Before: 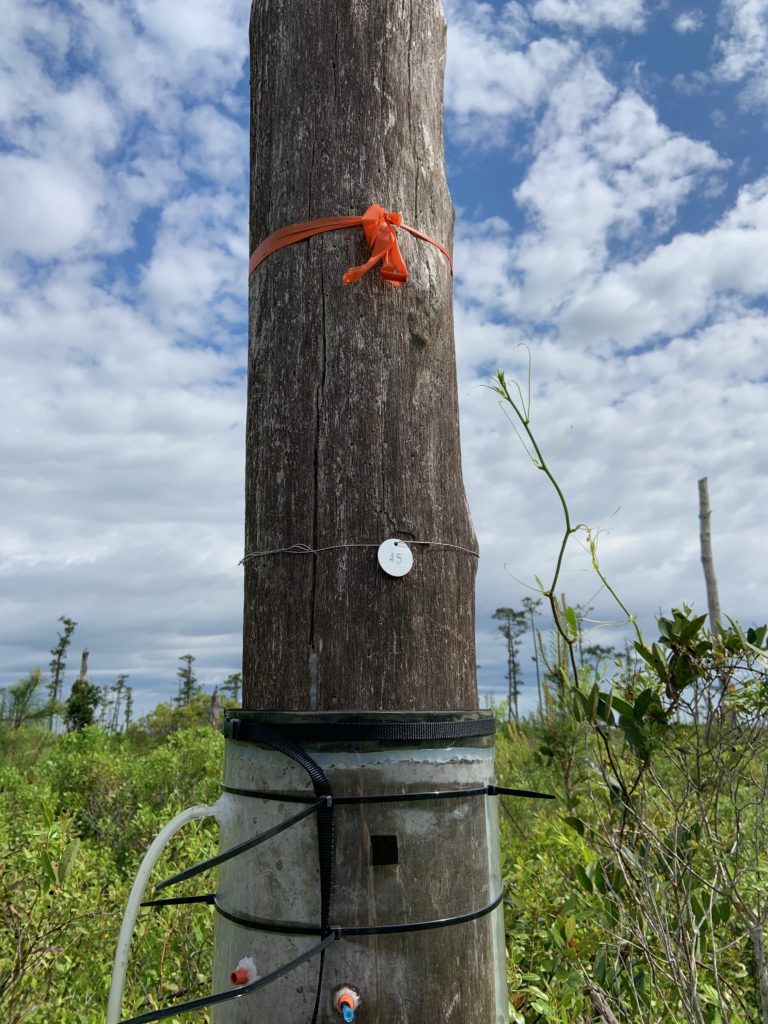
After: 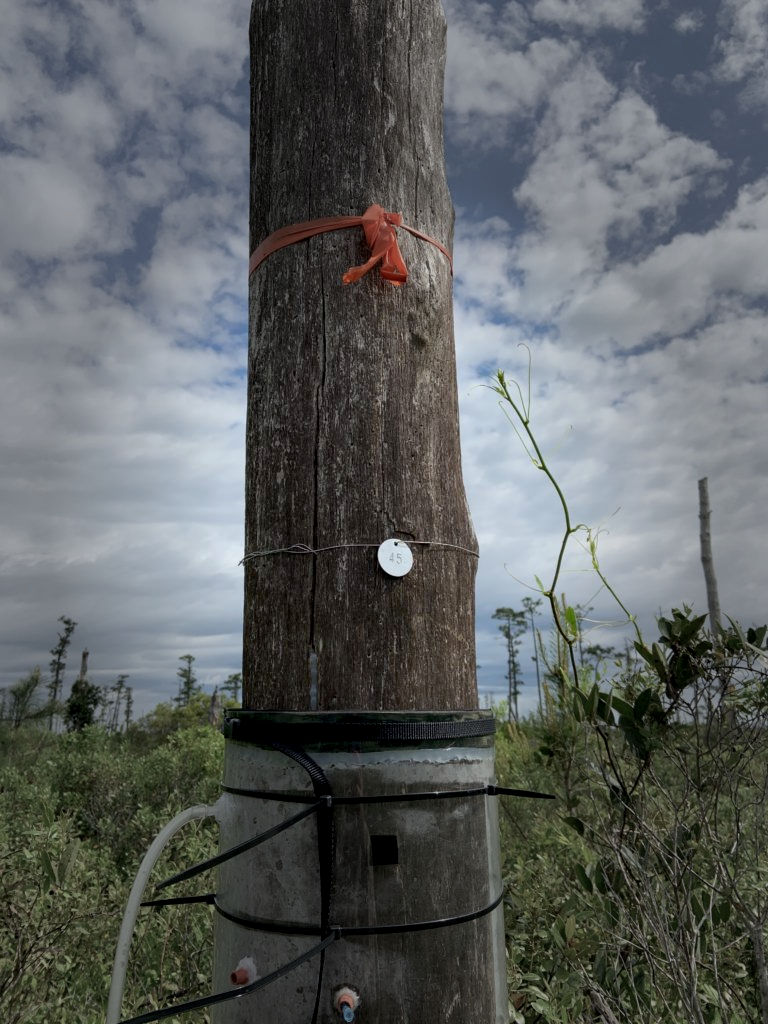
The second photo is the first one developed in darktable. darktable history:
exposure: black level correction 0.001, compensate highlight preservation false
vignetting: fall-off start 31.28%, fall-off radius 34.64%, brightness -0.575
